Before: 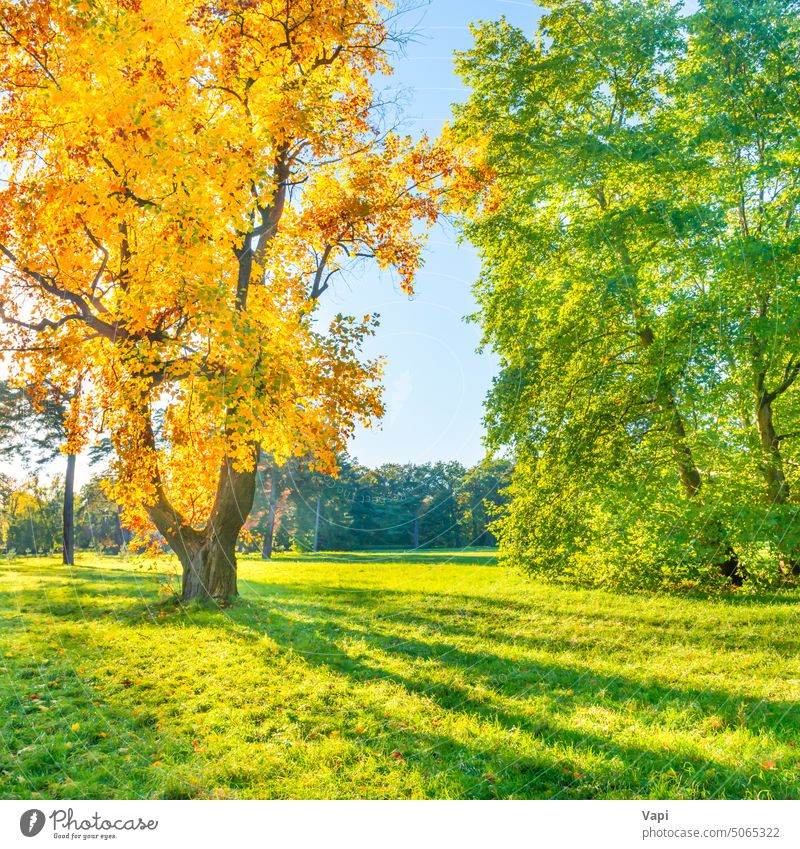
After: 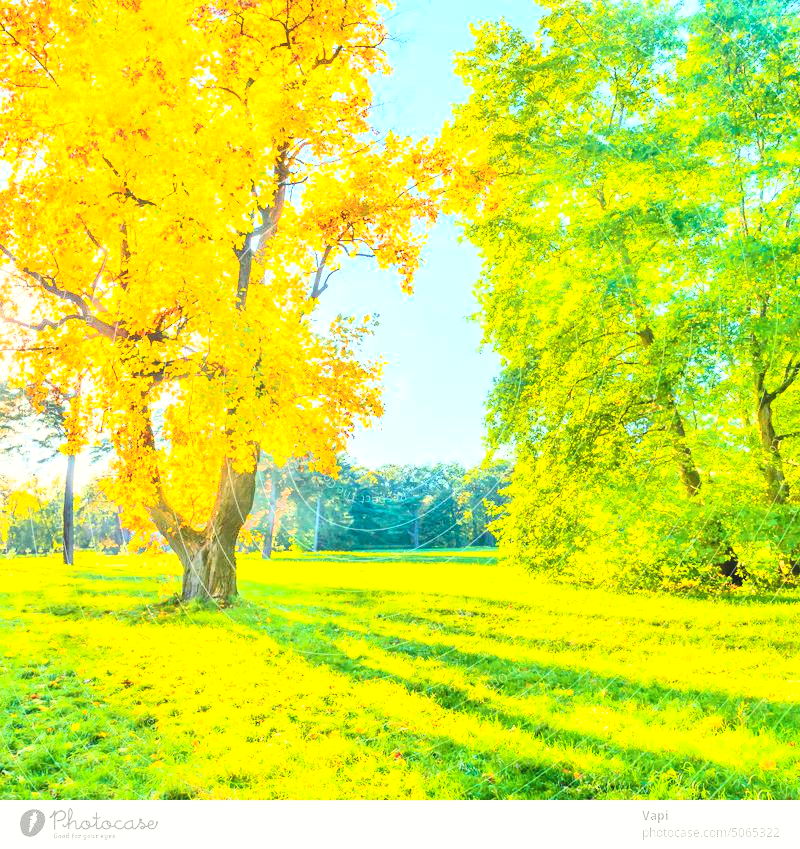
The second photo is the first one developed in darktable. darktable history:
contrast brightness saturation: contrast 0.379, brightness 0.532
color balance rgb: highlights gain › luminance 5.912%, highlights gain › chroma 1.32%, highlights gain › hue 91.6°, perceptual saturation grading › global saturation 25.217%, perceptual brilliance grading › global brilliance 9.304%, perceptual brilliance grading › shadows 15.092%, global vibrance 20%
